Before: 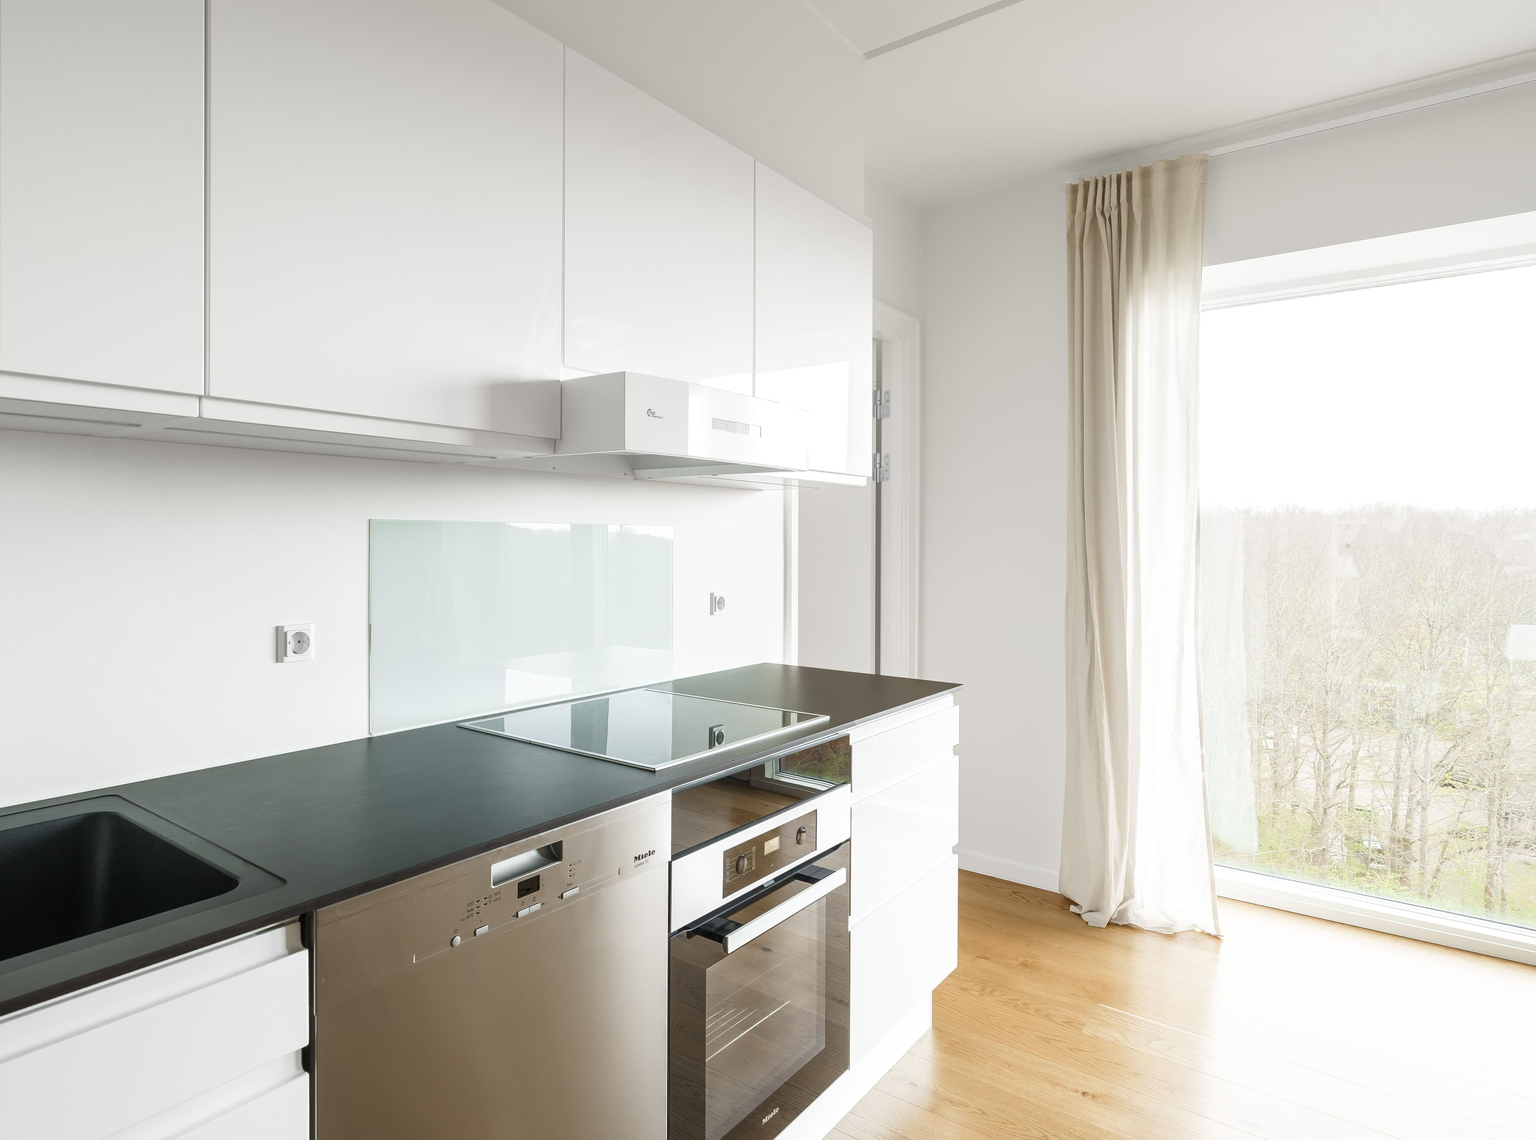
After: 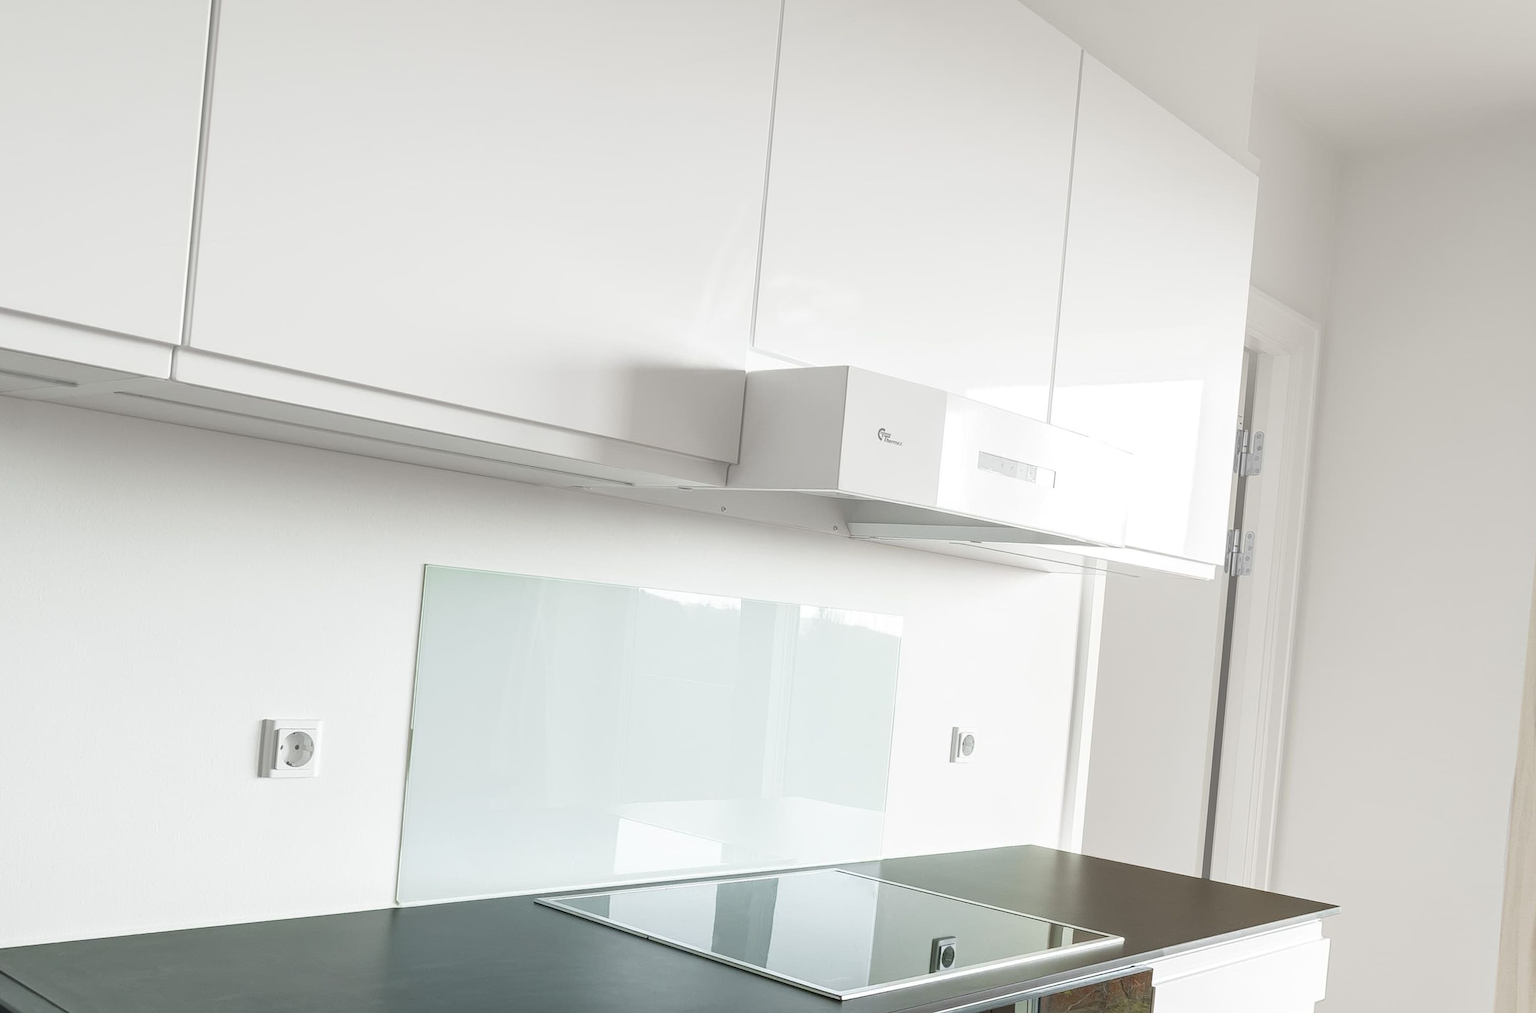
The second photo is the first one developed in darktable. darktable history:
crop and rotate: angle -4.99°, left 2.122%, top 6.945%, right 27.566%, bottom 30.519%
rotate and perspective: automatic cropping original format, crop left 0, crop top 0
